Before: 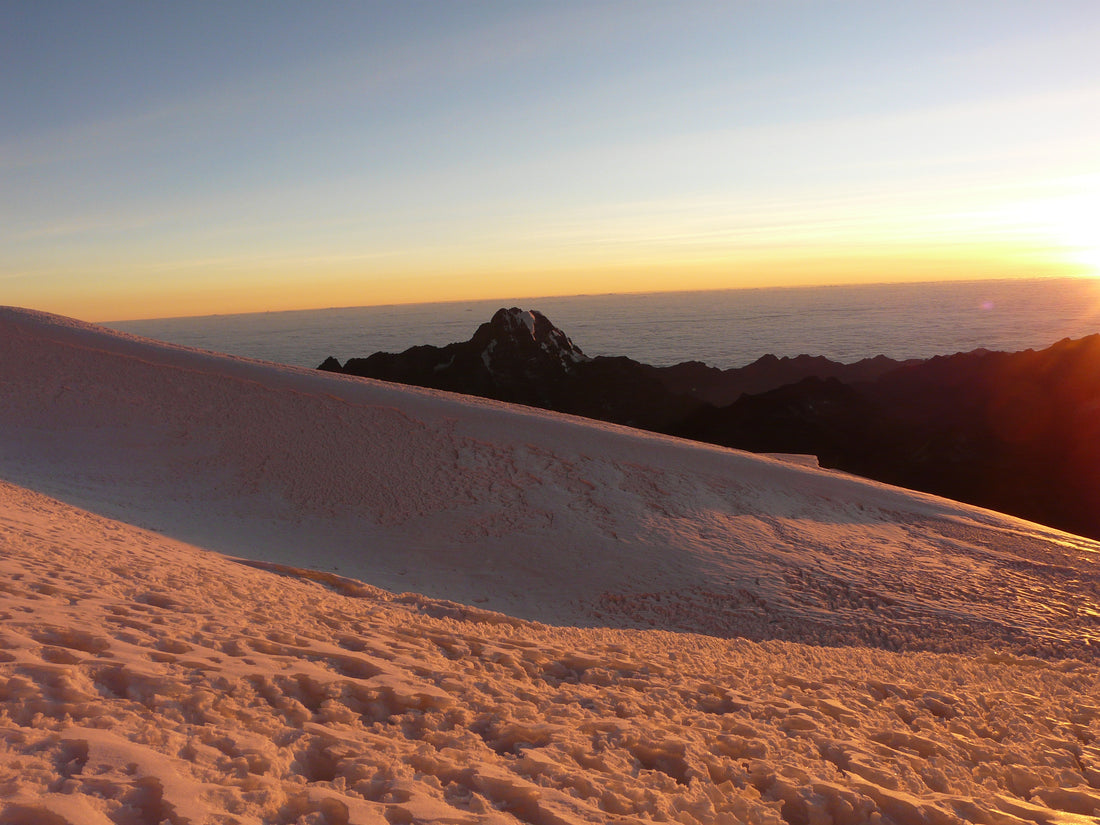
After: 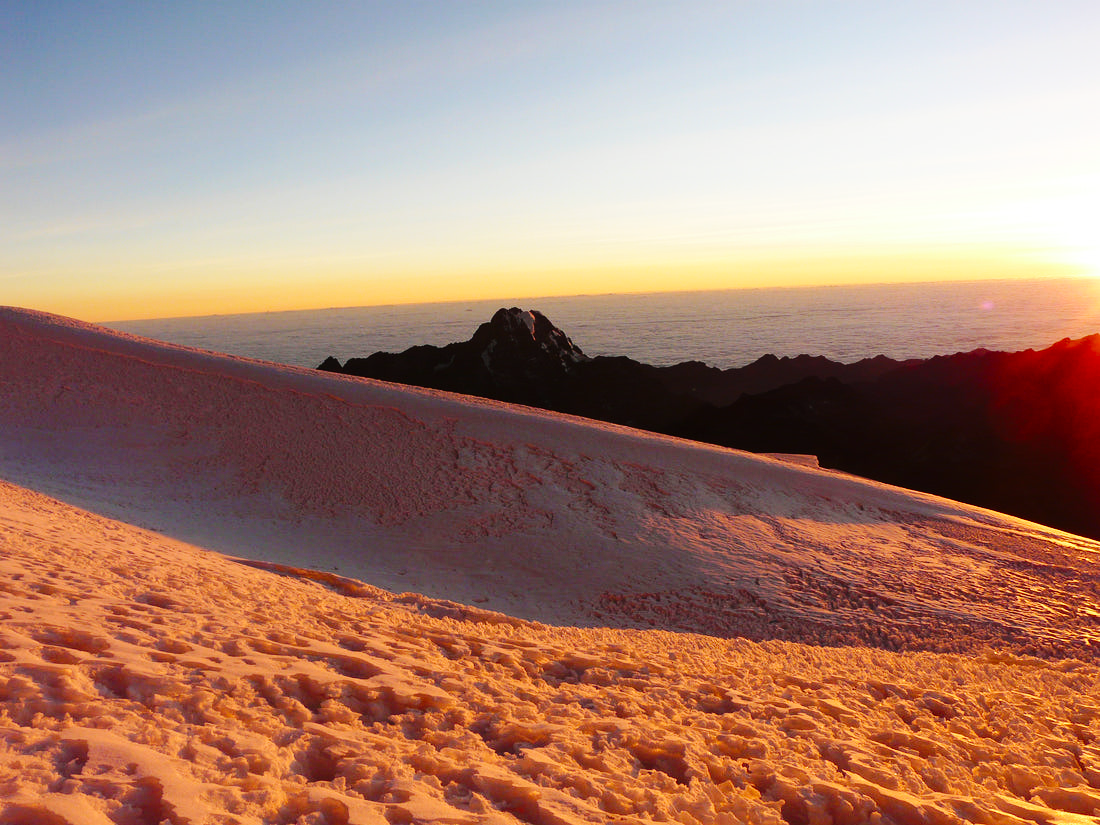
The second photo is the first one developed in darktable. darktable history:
contrast brightness saturation: saturation 0.176
base curve: curves: ch0 [(0, 0) (0.036, 0.025) (0.121, 0.166) (0.206, 0.329) (0.605, 0.79) (1, 1)], preserve colors none
contrast equalizer: octaves 7, y [[0.5 ×6], [0.5 ×6], [0.5, 0.5, 0.501, 0.545, 0.707, 0.863], [0 ×6], [0 ×6]]
